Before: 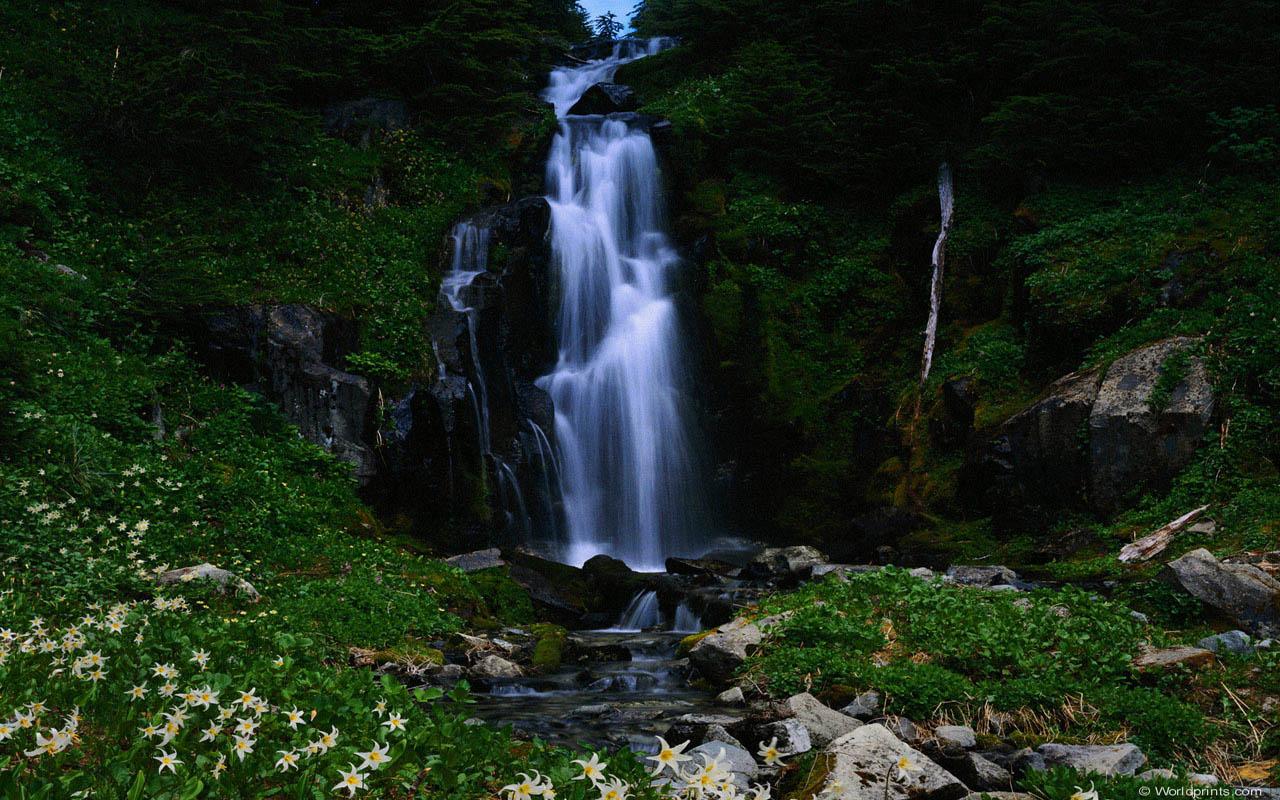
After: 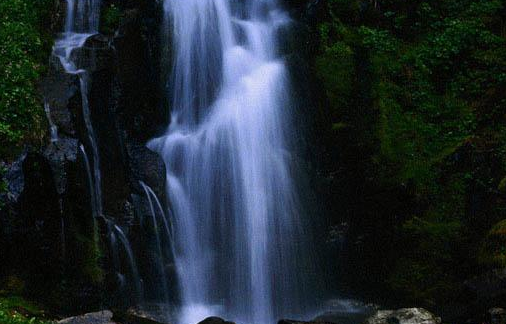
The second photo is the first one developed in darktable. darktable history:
crop: left 30.368%, top 29.784%, right 30.055%, bottom 29.706%
